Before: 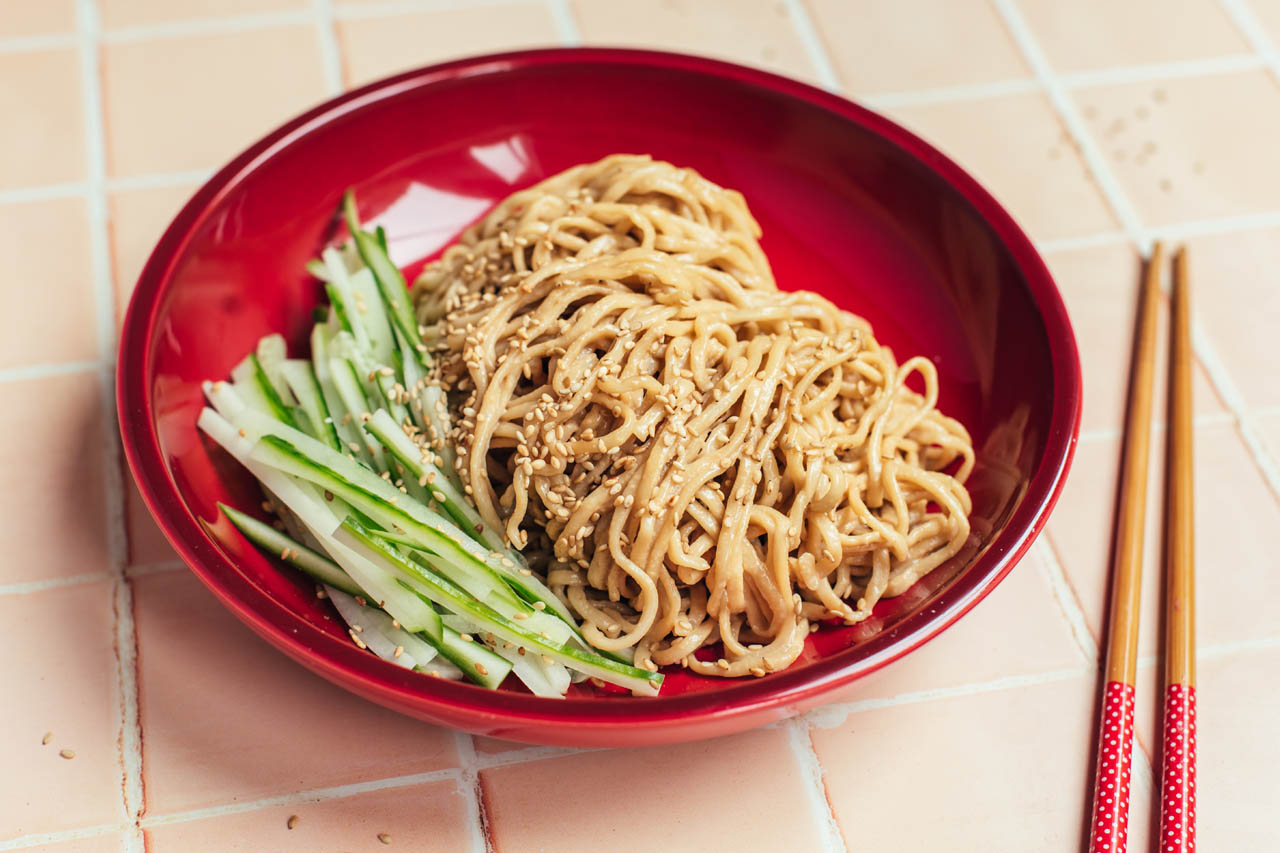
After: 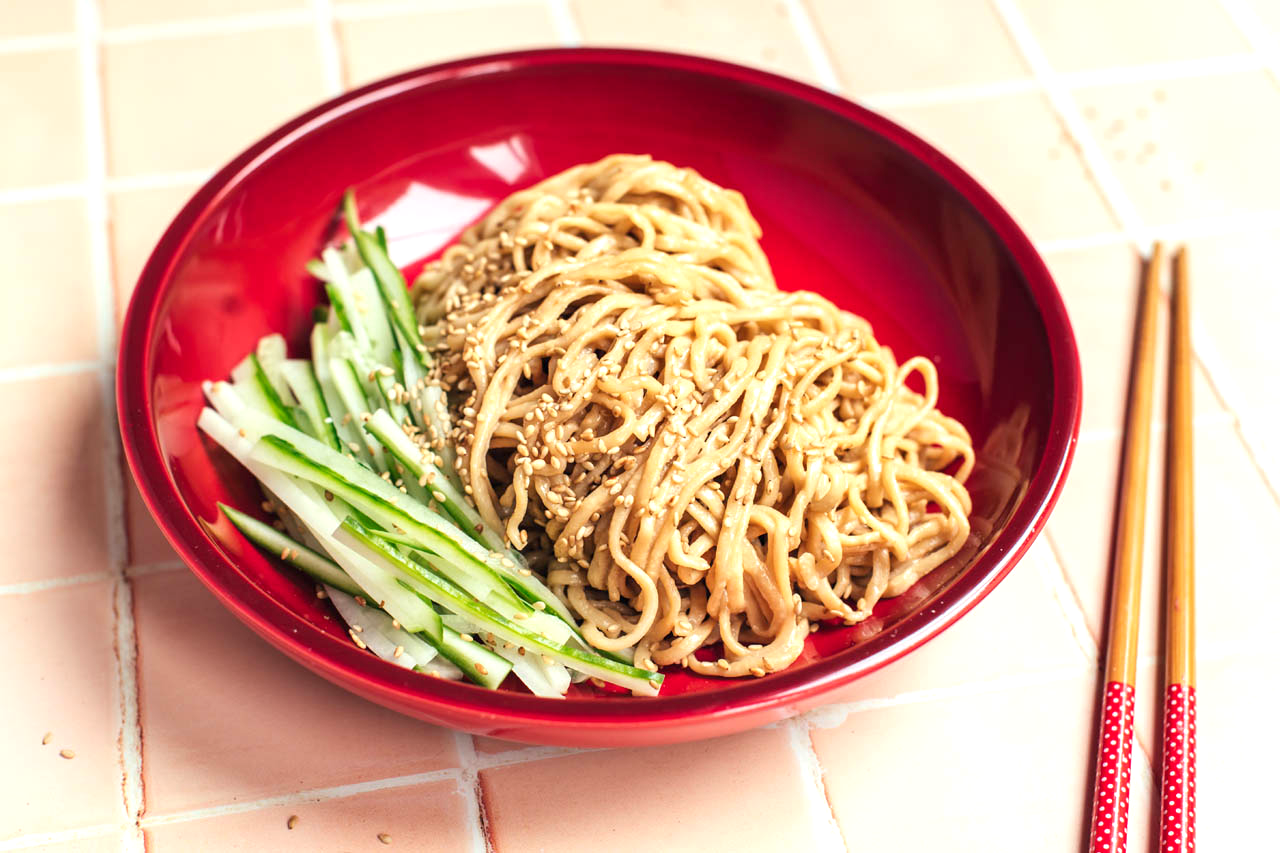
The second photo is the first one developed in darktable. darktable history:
color balance rgb: global vibrance 10%
exposure: black level correction 0.001, exposure 0.5 EV, compensate exposure bias true, compensate highlight preservation false
